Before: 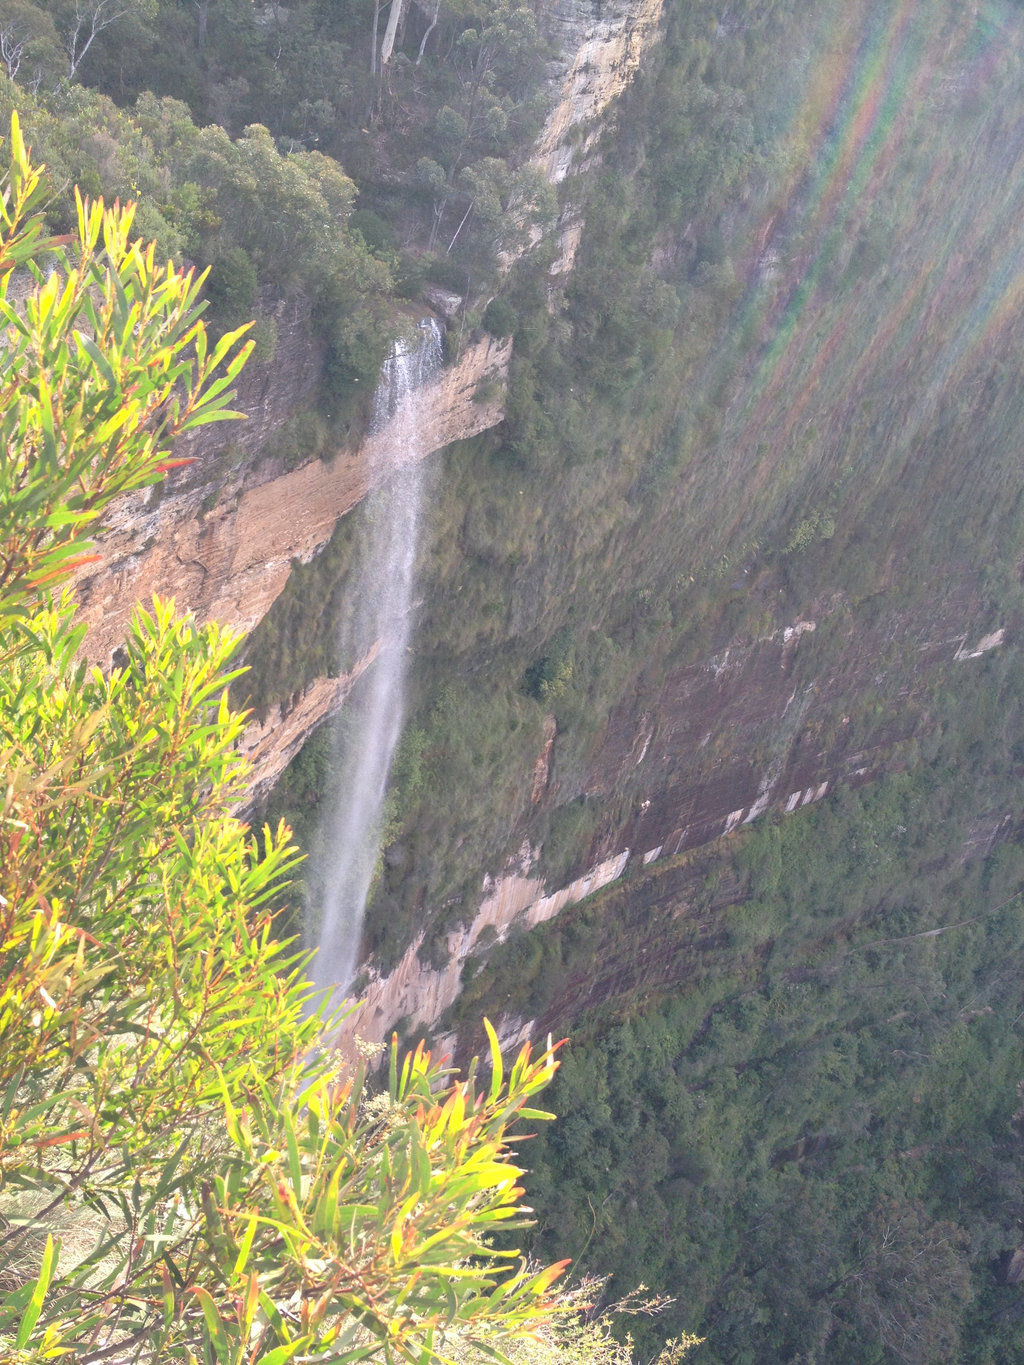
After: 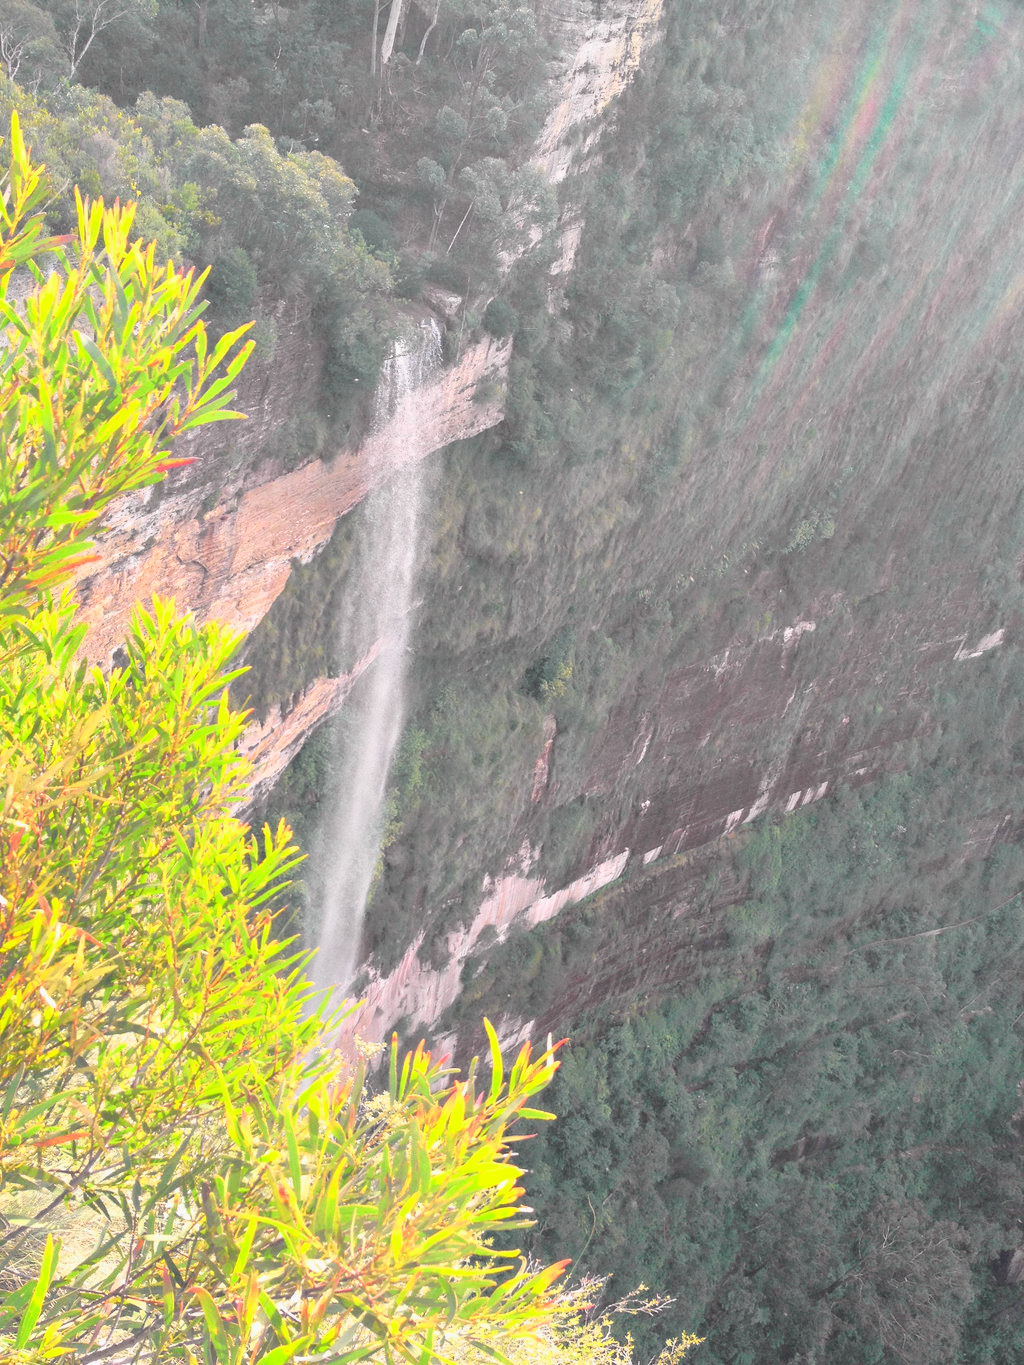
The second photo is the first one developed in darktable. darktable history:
tone curve: curves: ch0 [(0, 0) (0.062, 0.037) (0.142, 0.138) (0.359, 0.419) (0.469, 0.544) (0.634, 0.722) (0.839, 0.909) (0.998, 0.978)]; ch1 [(0, 0) (0.437, 0.408) (0.472, 0.47) (0.502, 0.503) (0.527, 0.523) (0.559, 0.573) (0.608, 0.665) (0.669, 0.748) (0.859, 0.899) (1, 1)]; ch2 [(0, 0) (0.33, 0.301) (0.421, 0.443) (0.473, 0.498) (0.502, 0.5) (0.535, 0.531) (0.575, 0.603) (0.608, 0.667) (1, 1)], color space Lab, independent channels, preserve colors none
